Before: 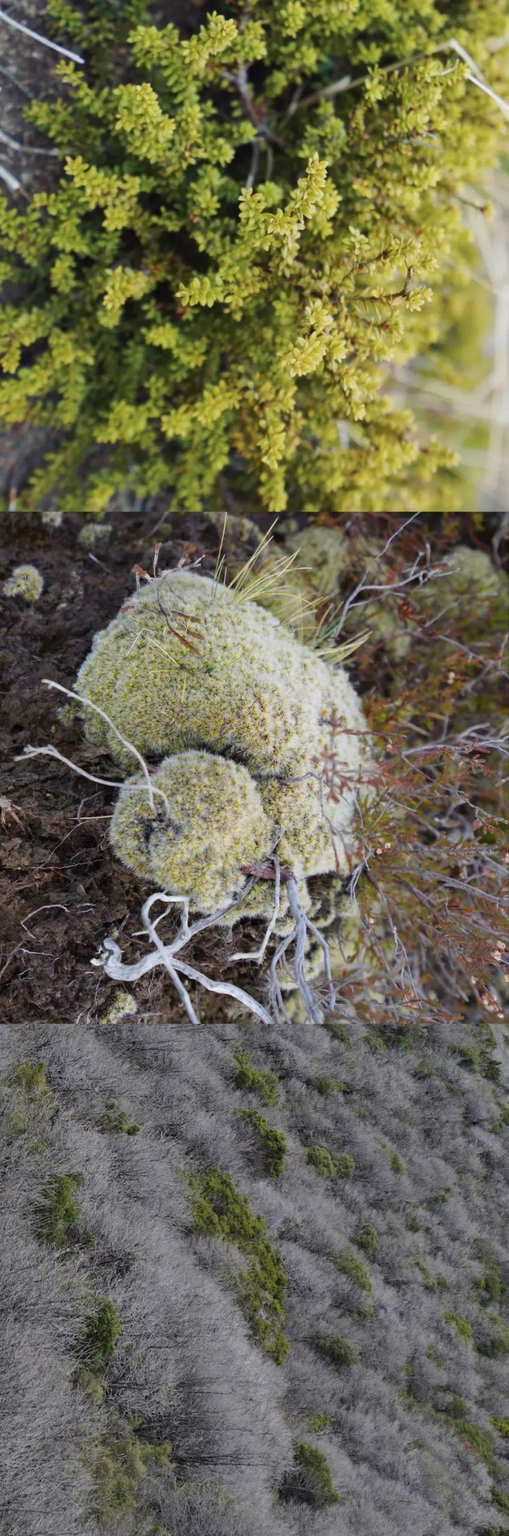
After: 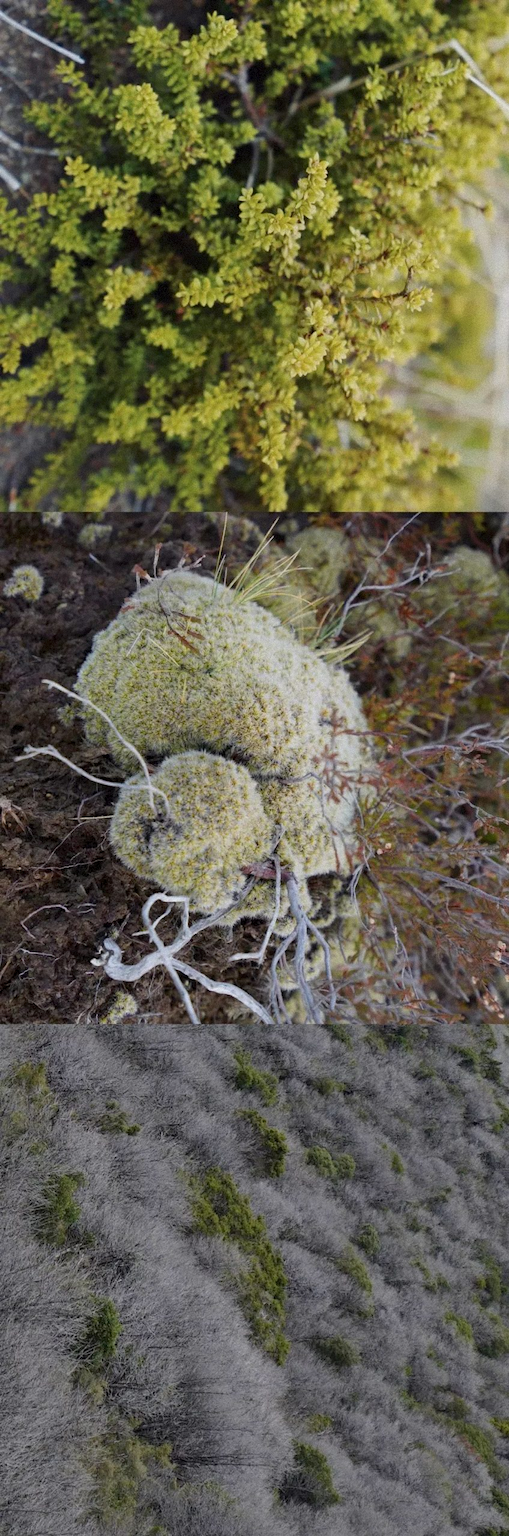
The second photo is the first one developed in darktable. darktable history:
grain: mid-tones bias 0%
exposure: black level correction 0.001, exposure -0.2 EV, compensate highlight preservation false
